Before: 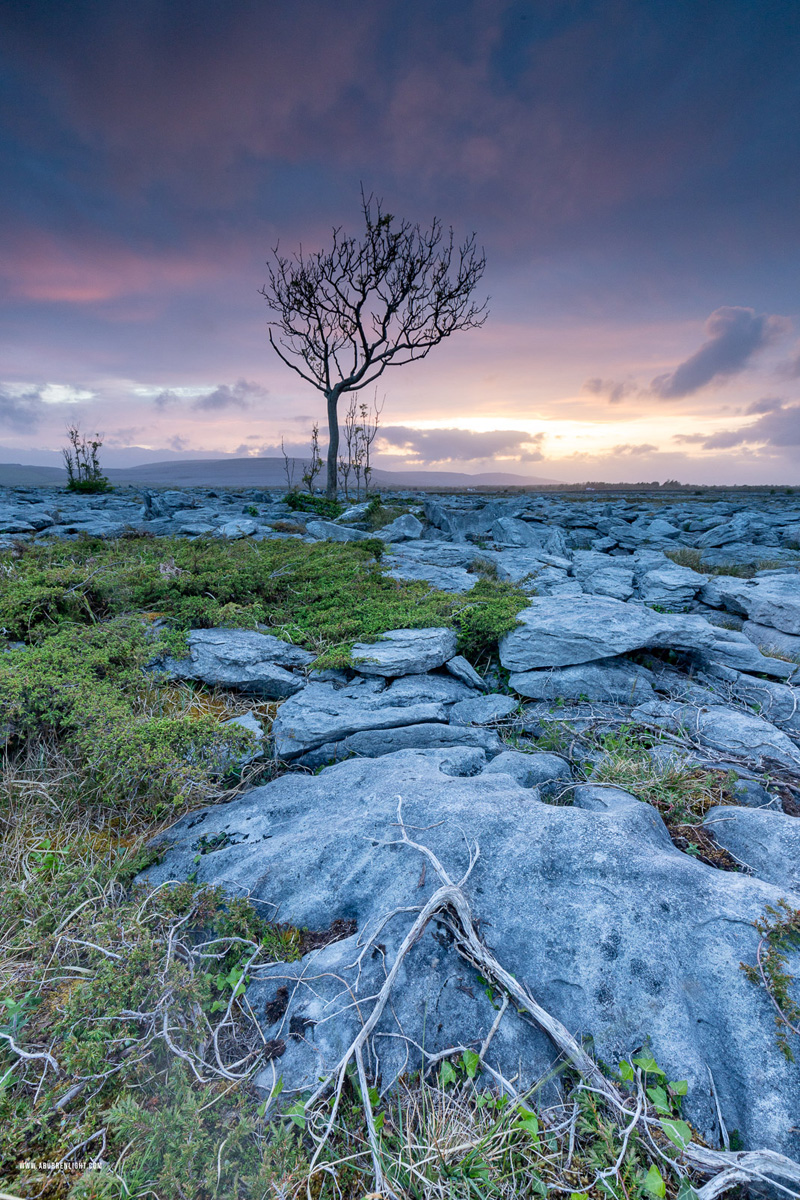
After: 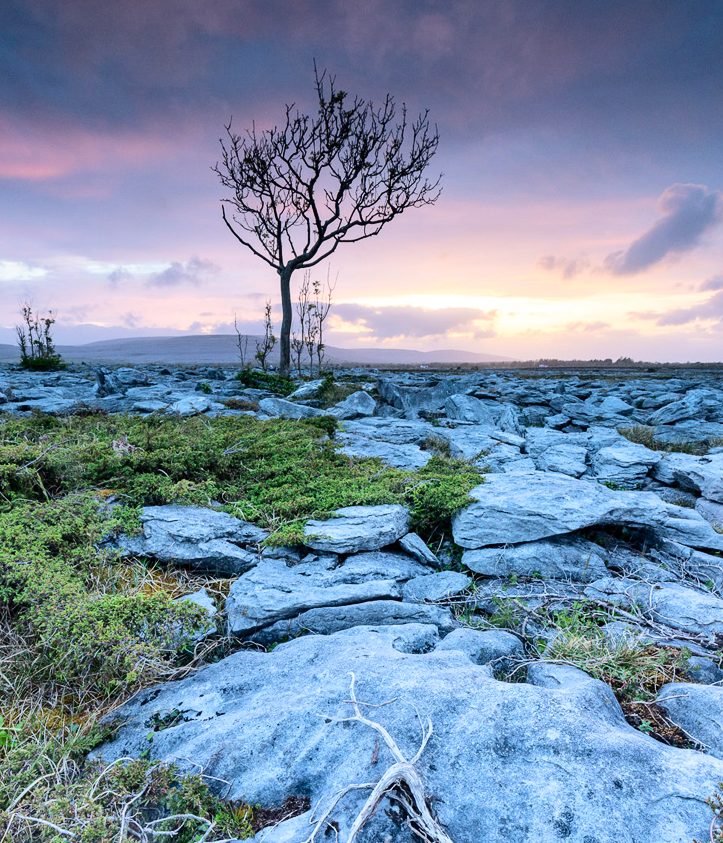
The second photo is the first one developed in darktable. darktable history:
crop: left 5.9%, top 10.276%, right 3.678%, bottom 19.456%
base curve: curves: ch0 [(0, 0) (0.032, 0.025) (0.121, 0.166) (0.206, 0.329) (0.605, 0.79) (1, 1)]
